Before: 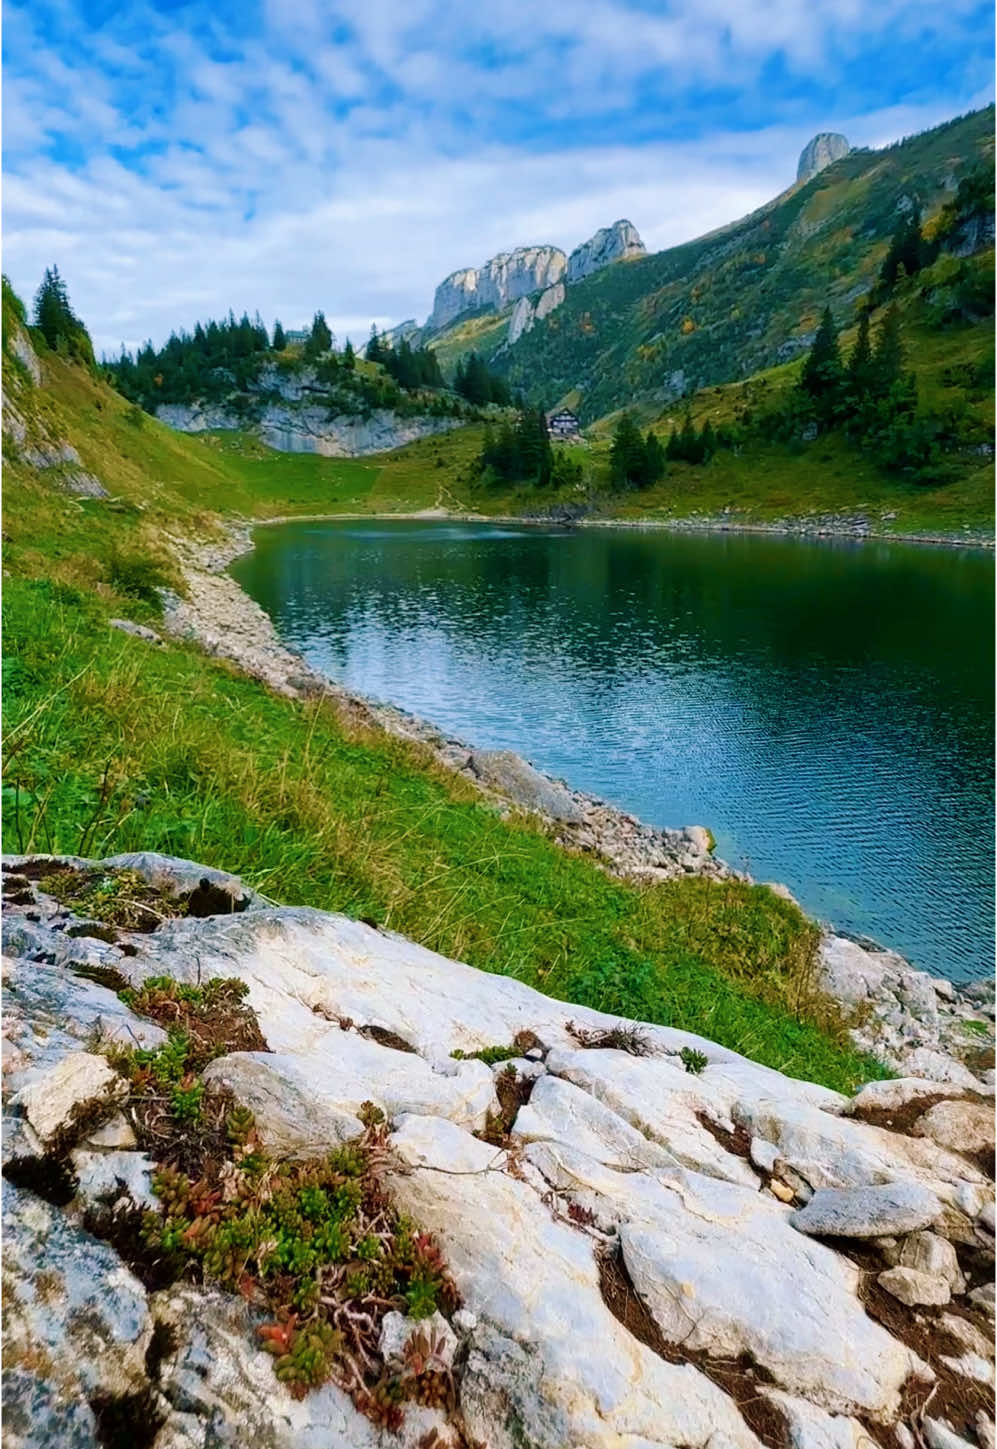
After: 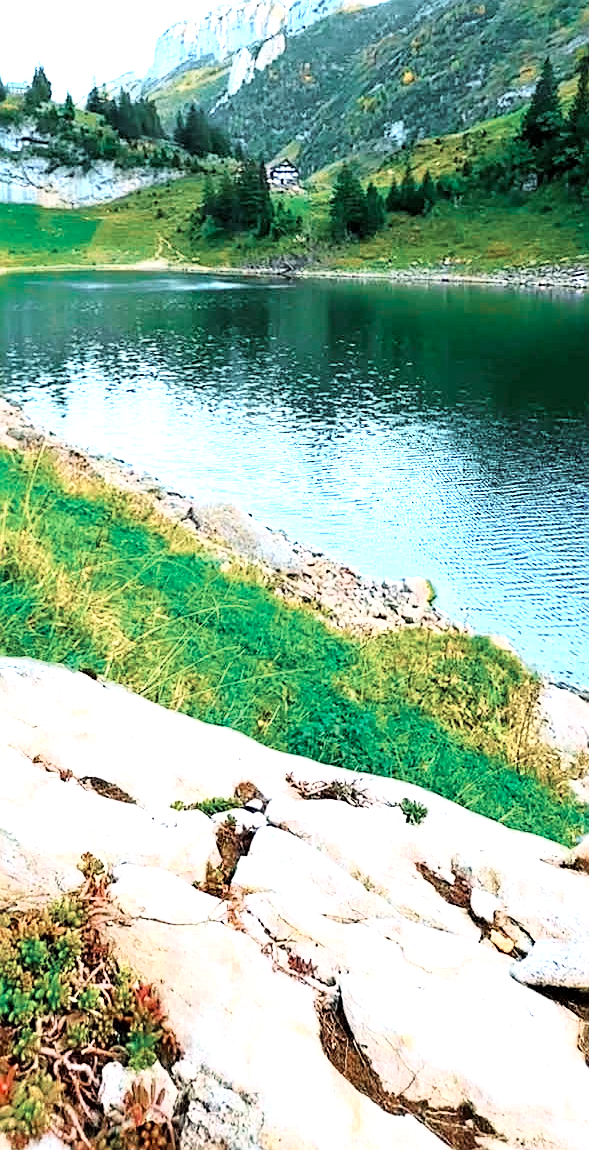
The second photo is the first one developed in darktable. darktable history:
exposure: exposure 1 EV, compensate exposure bias true, compensate highlight preservation false
crop and rotate: left 28.13%, top 17.233%, right 12.698%, bottom 3.387%
base curve: curves: ch0 [(0, 0) (0.005, 0.002) (0.15, 0.3) (0.4, 0.7) (0.75, 0.95) (1, 1)]
sharpen: on, module defaults
color zones: curves: ch0 [(0, 0.5) (0.125, 0.4) (0.25, 0.5) (0.375, 0.4) (0.5, 0.4) (0.625, 0.6) (0.75, 0.6) (0.875, 0.5)]; ch1 [(0, 0.35) (0.125, 0.45) (0.25, 0.35) (0.375, 0.35) (0.5, 0.35) (0.625, 0.35) (0.75, 0.45) (0.875, 0.35)]; ch2 [(0, 0.6) (0.125, 0.5) (0.25, 0.5) (0.375, 0.6) (0.5, 0.6) (0.625, 0.5) (0.75, 0.5) (0.875, 0.5)]
